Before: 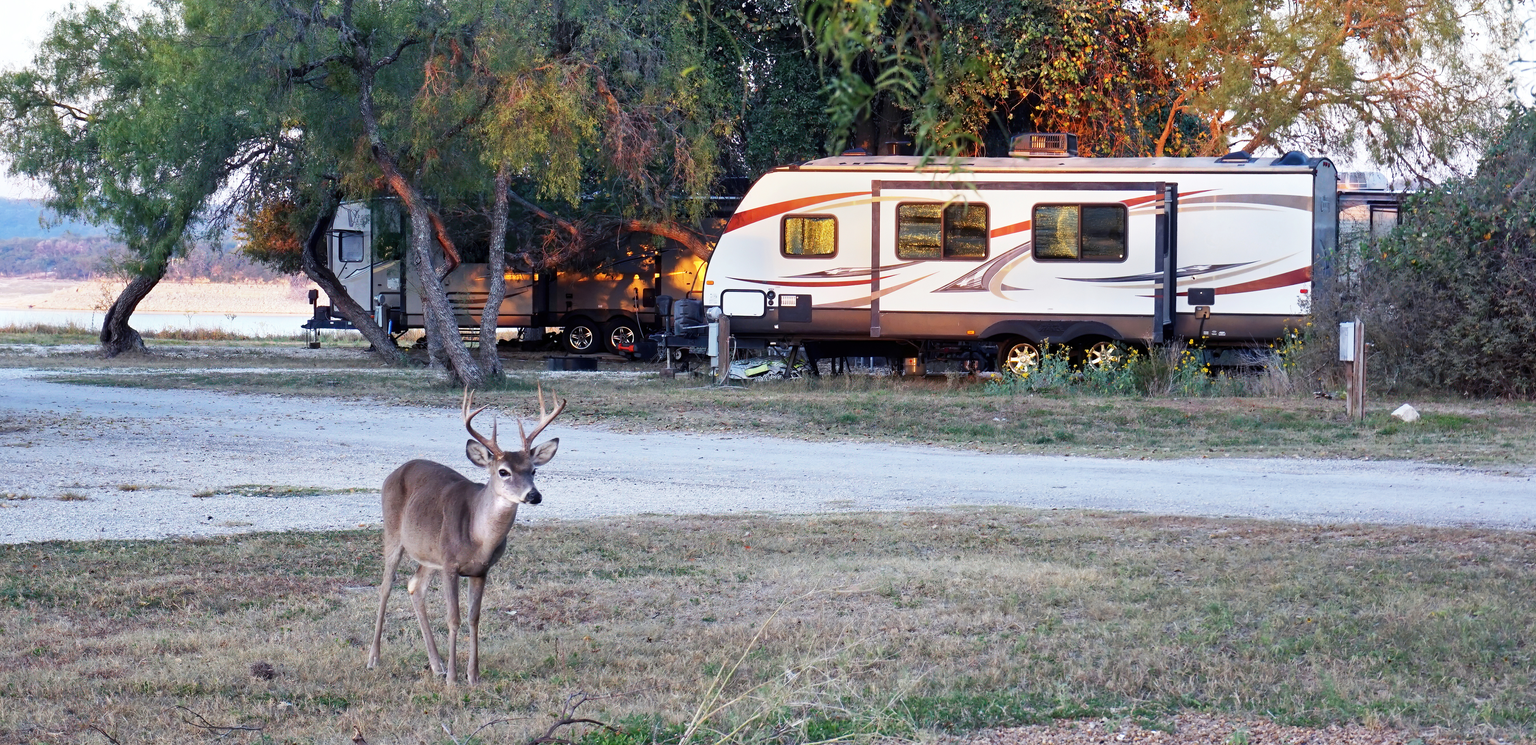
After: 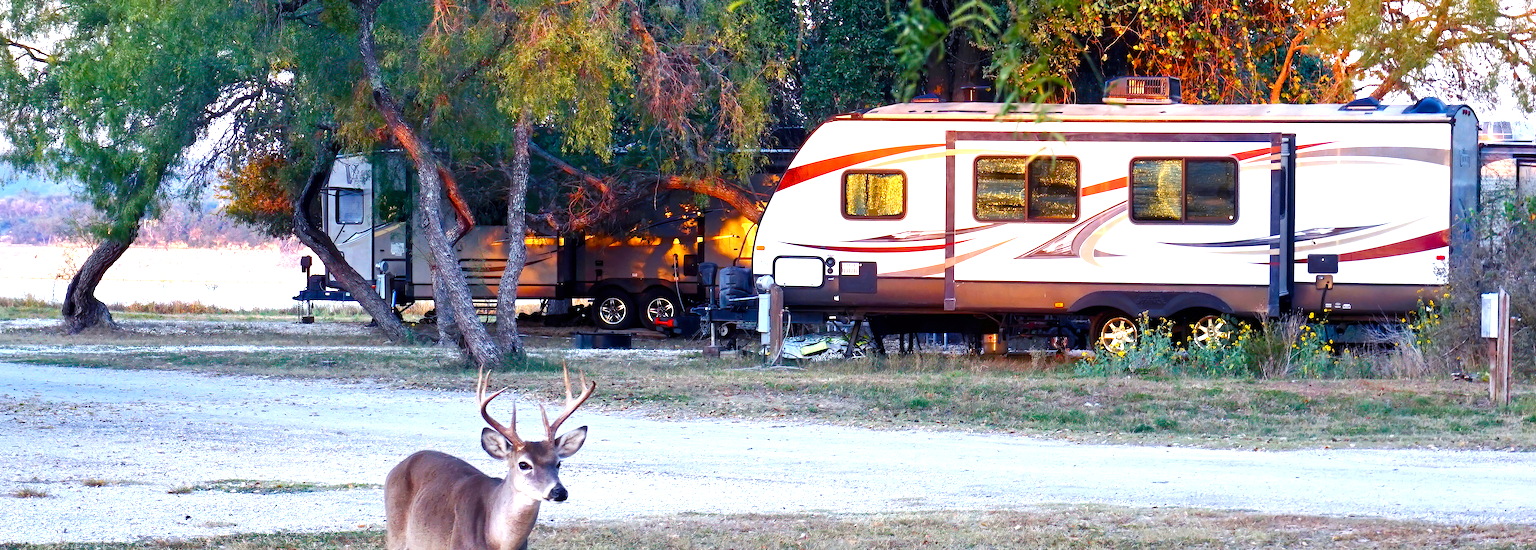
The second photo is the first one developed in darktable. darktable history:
color balance rgb: linear chroma grading › shadows -2.2%, linear chroma grading › highlights -15%, linear chroma grading › global chroma -10%, linear chroma grading › mid-tones -10%, perceptual saturation grading › global saturation 45%, perceptual saturation grading › highlights -50%, perceptual saturation grading › shadows 30%, perceptual brilliance grading › global brilliance 18%, global vibrance 45%
crop: left 3.015%, top 8.969%, right 9.647%, bottom 26.457%
